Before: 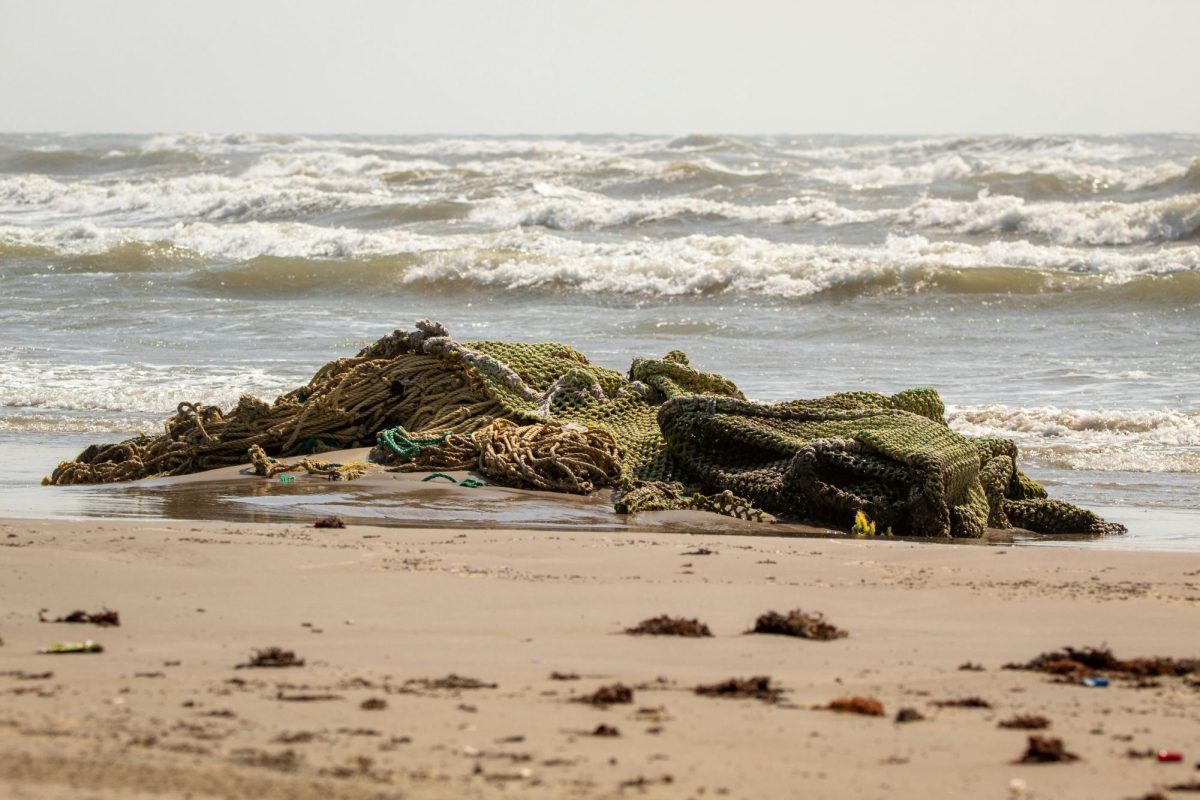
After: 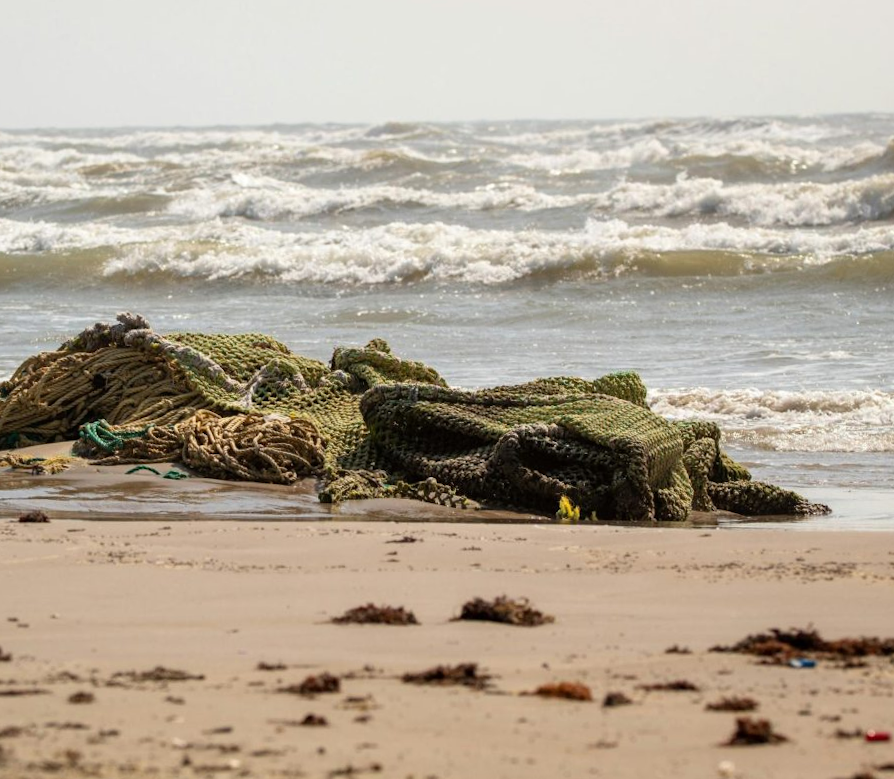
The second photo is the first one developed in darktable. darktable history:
rotate and perspective: rotation -1°, crop left 0.011, crop right 0.989, crop top 0.025, crop bottom 0.975
crop and rotate: left 24.6%
